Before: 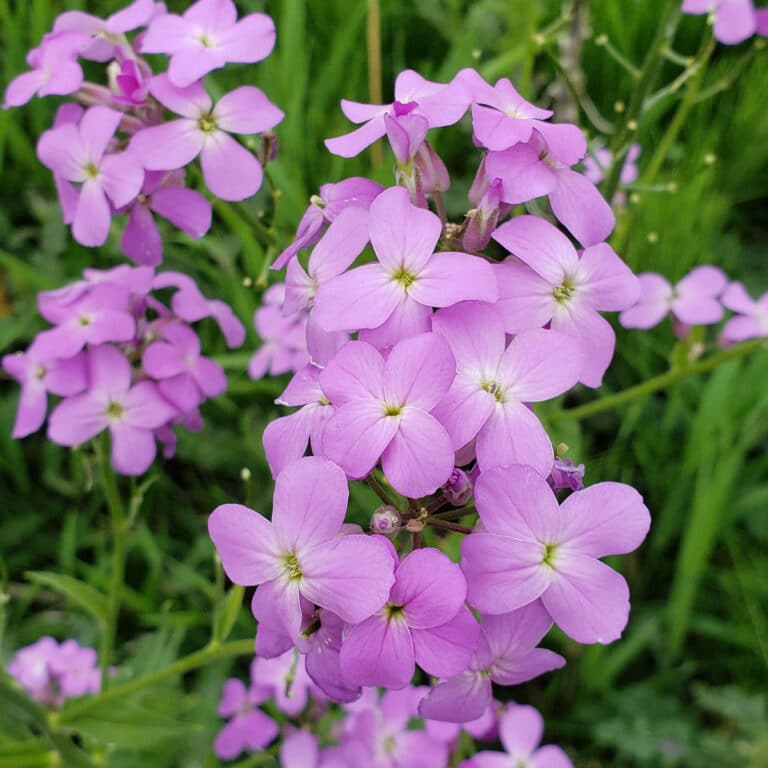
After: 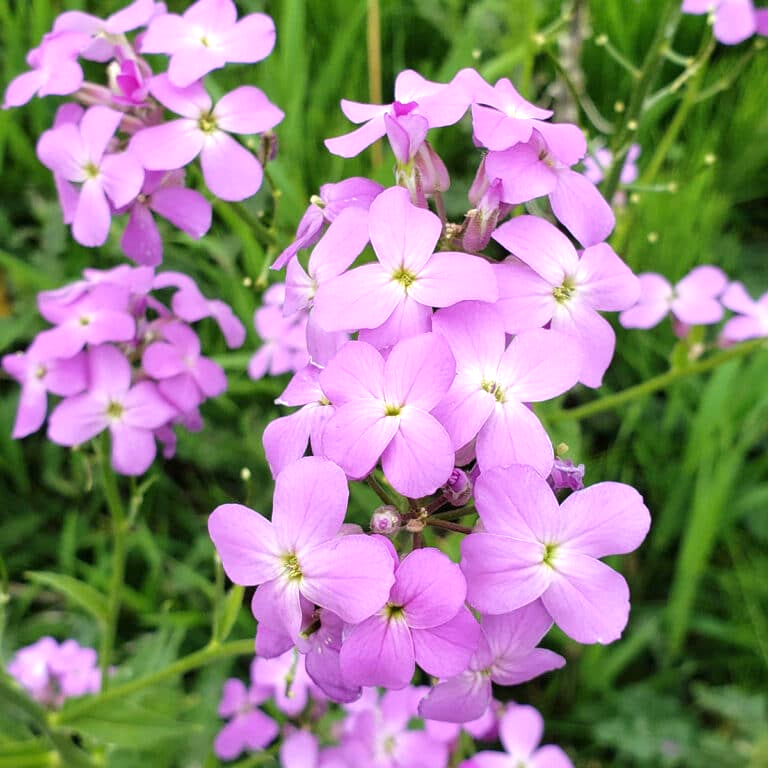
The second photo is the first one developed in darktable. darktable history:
exposure: exposure 0.601 EV, compensate exposure bias true, compensate highlight preservation false
